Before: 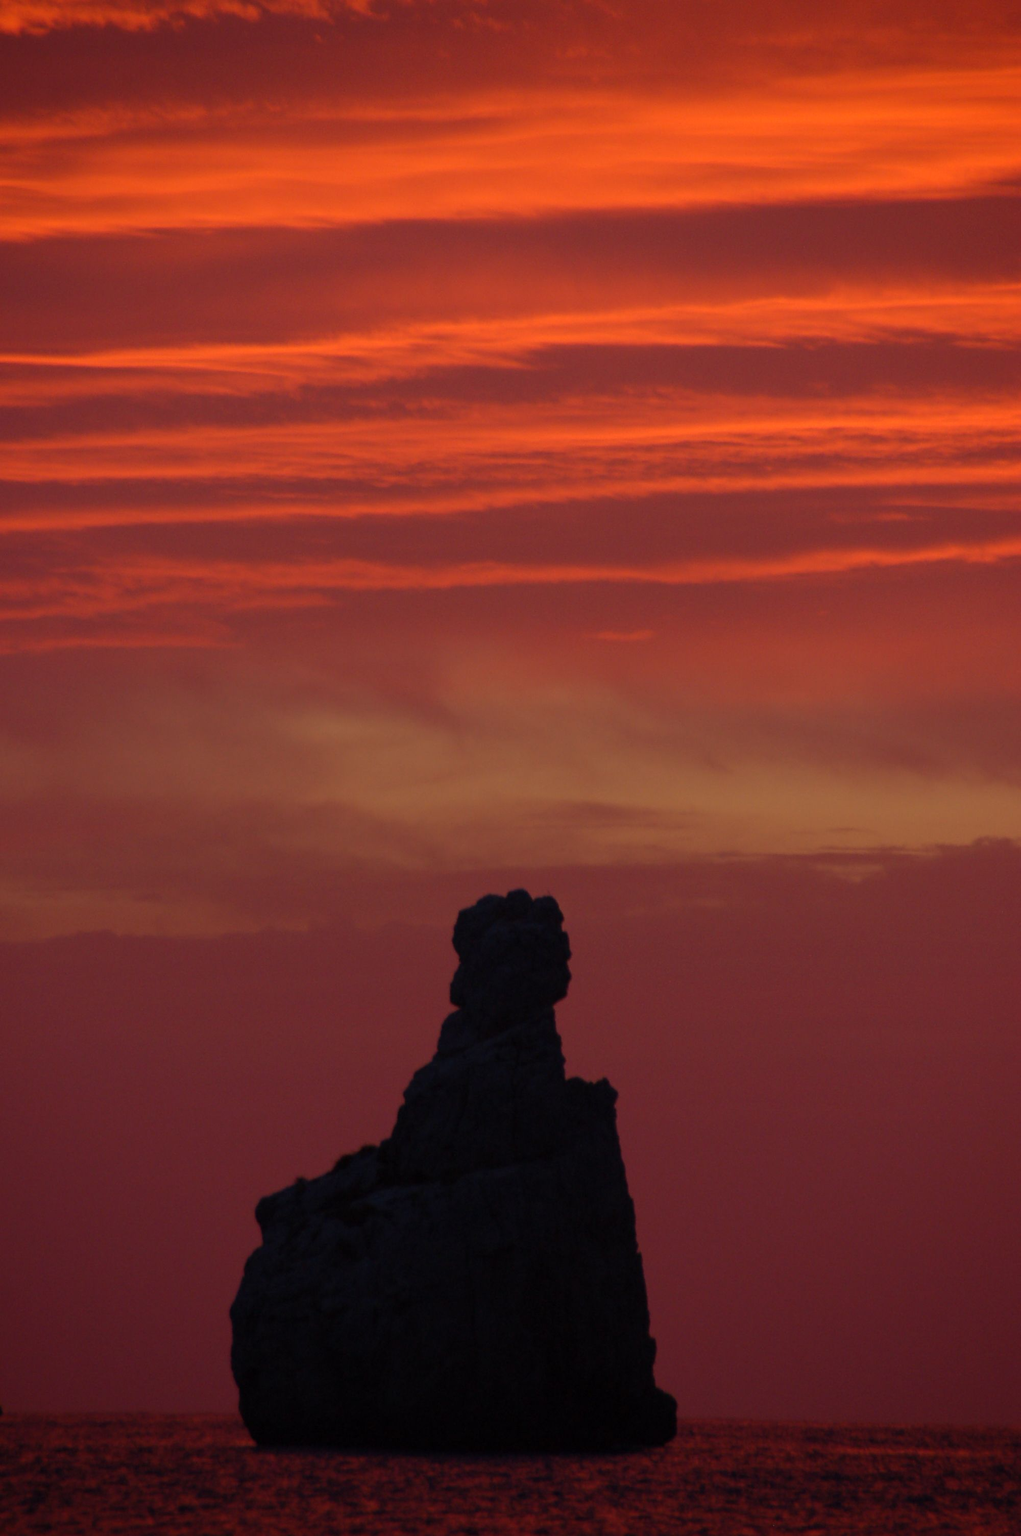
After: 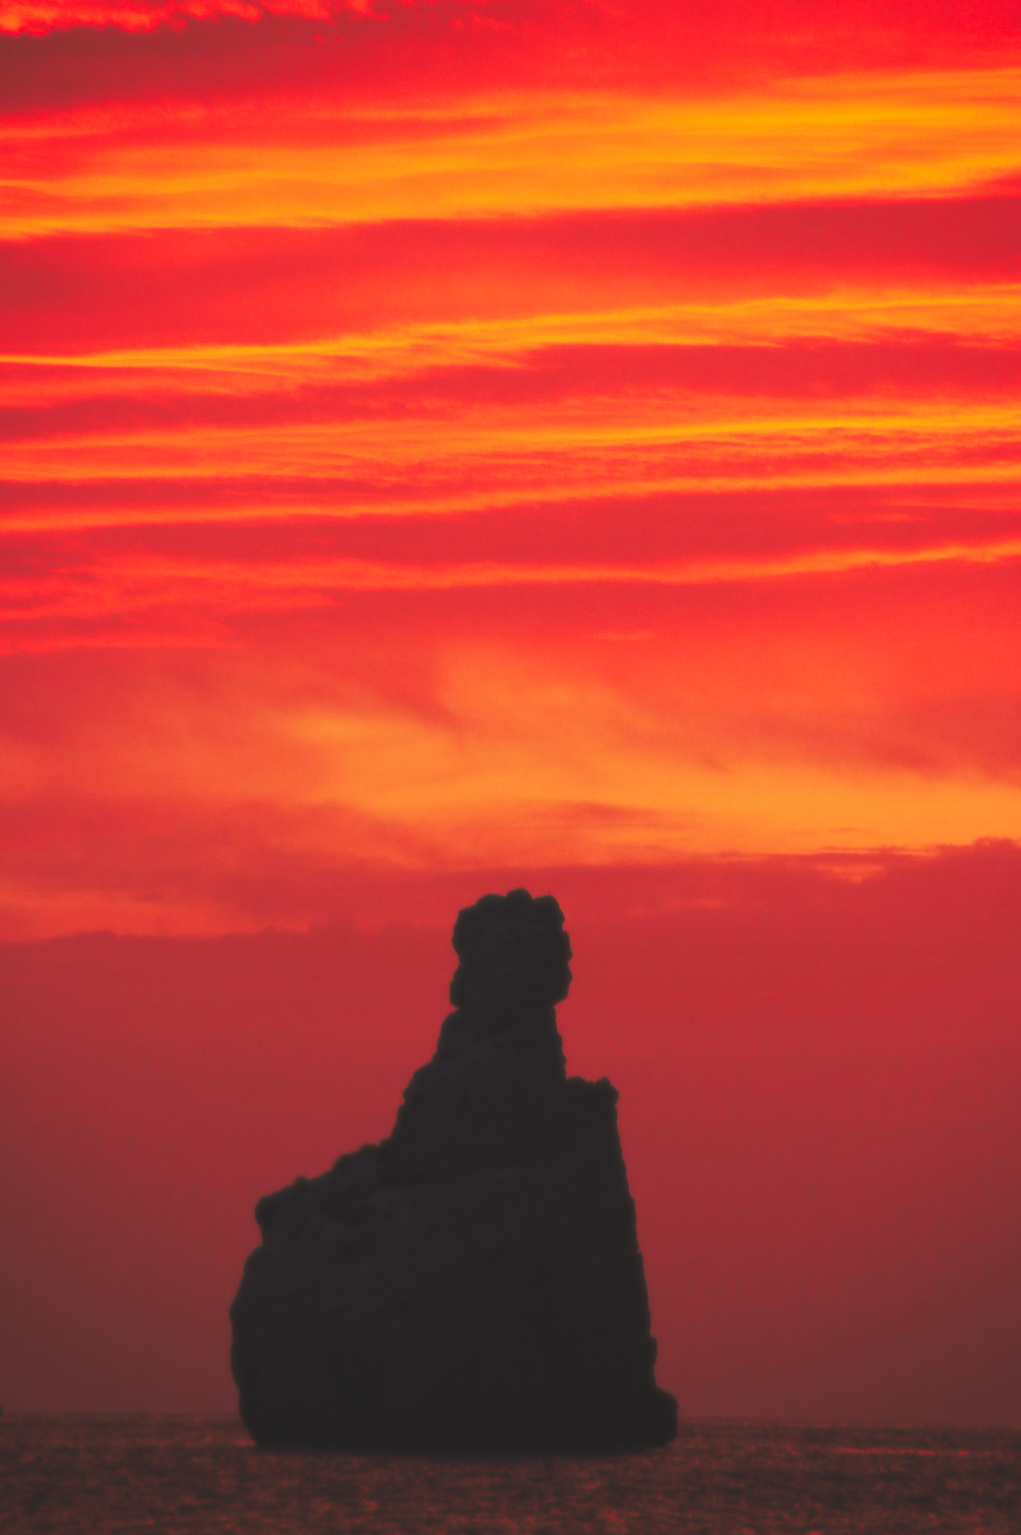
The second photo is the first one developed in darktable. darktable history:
base curve: curves: ch0 [(0, 0.015) (0.085, 0.116) (0.134, 0.298) (0.19, 0.545) (0.296, 0.764) (0.599, 0.982) (1, 1)], preserve colors none
haze removal: strength -0.889, distance 0.232, adaptive false
